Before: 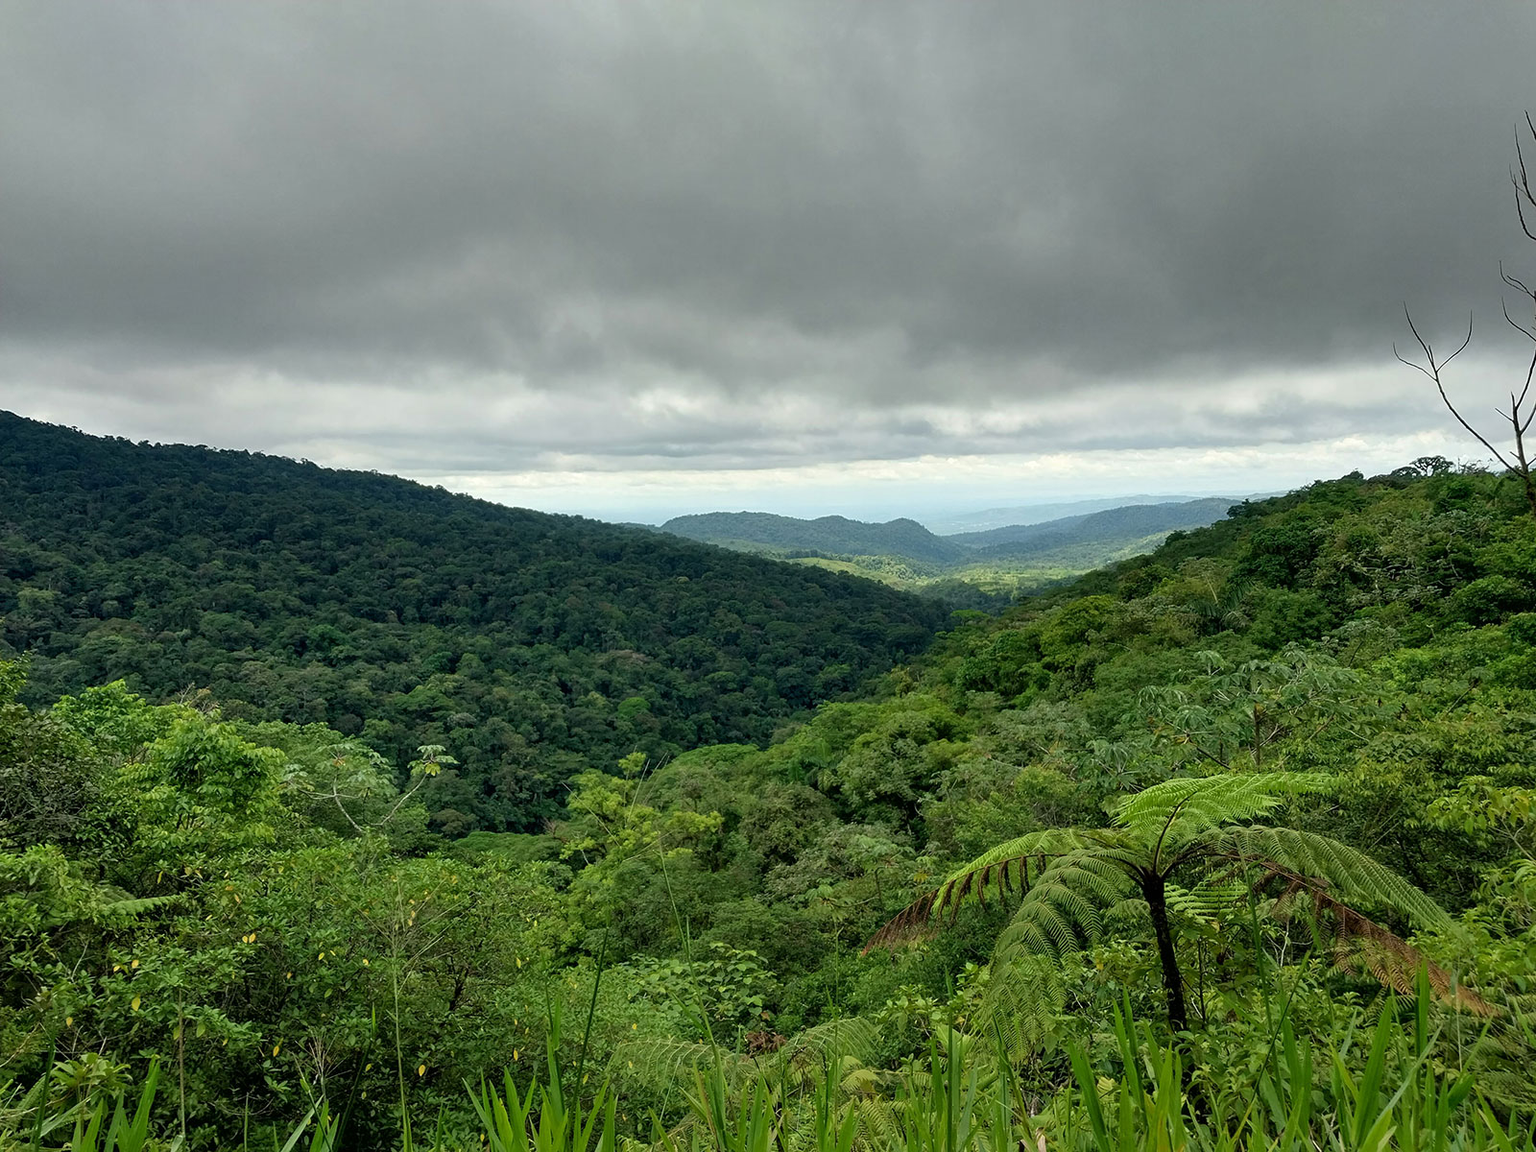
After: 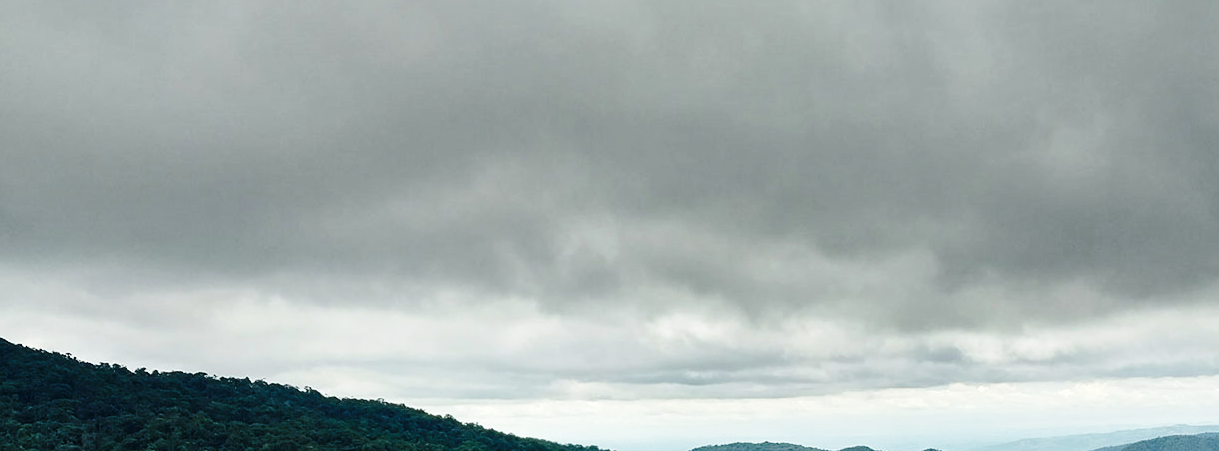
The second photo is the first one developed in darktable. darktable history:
crop: left 0.568%, top 7.642%, right 23.22%, bottom 54.718%
base curve: curves: ch0 [(0, 0) (0.036, 0.025) (0.121, 0.166) (0.206, 0.329) (0.605, 0.79) (1, 1)], preserve colors none
shadows and highlights: low approximation 0.01, soften with gaussian
